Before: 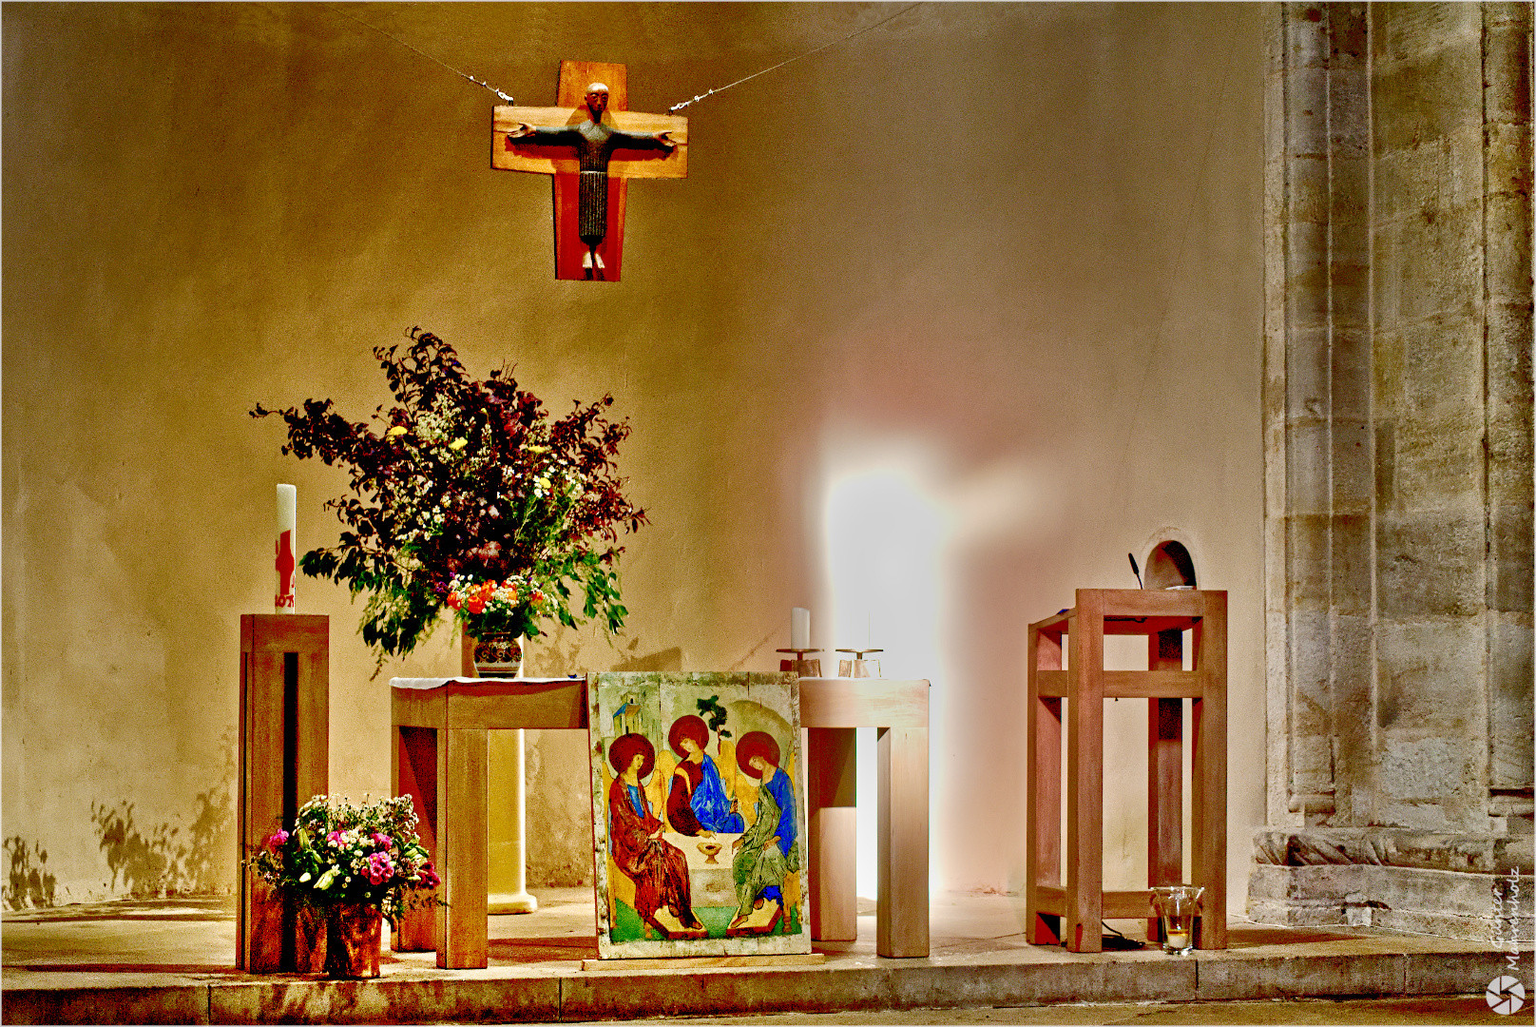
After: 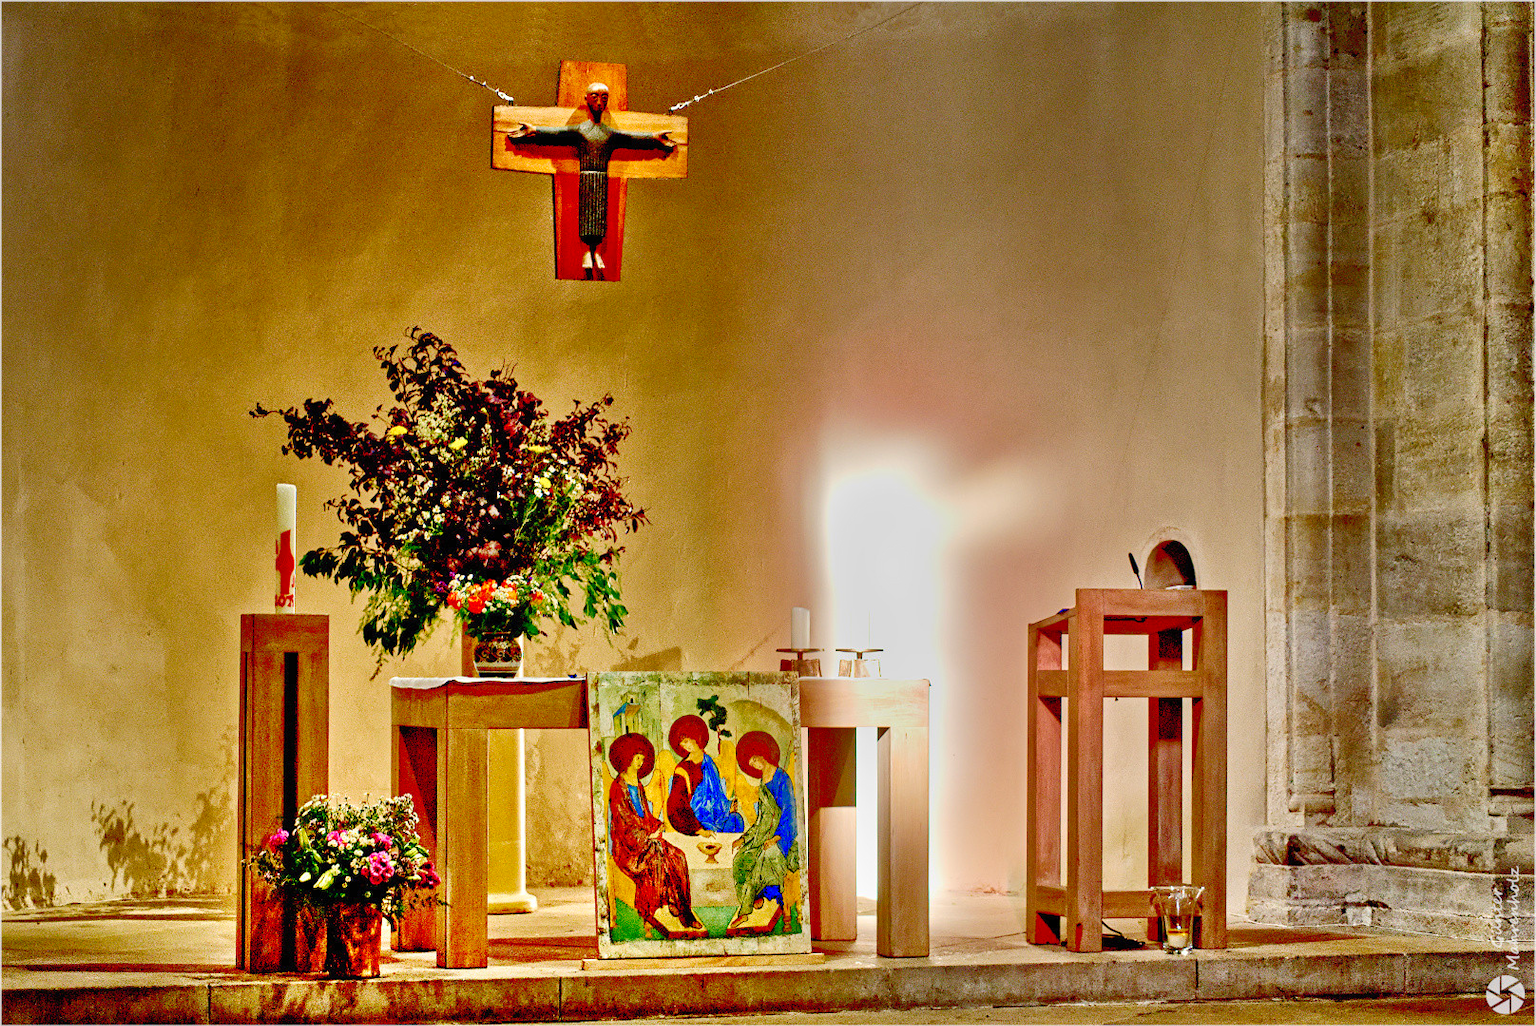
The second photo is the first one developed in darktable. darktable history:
contrast brightness saturation: contrast 0.074, brightness 0.075, saturation 0.182
